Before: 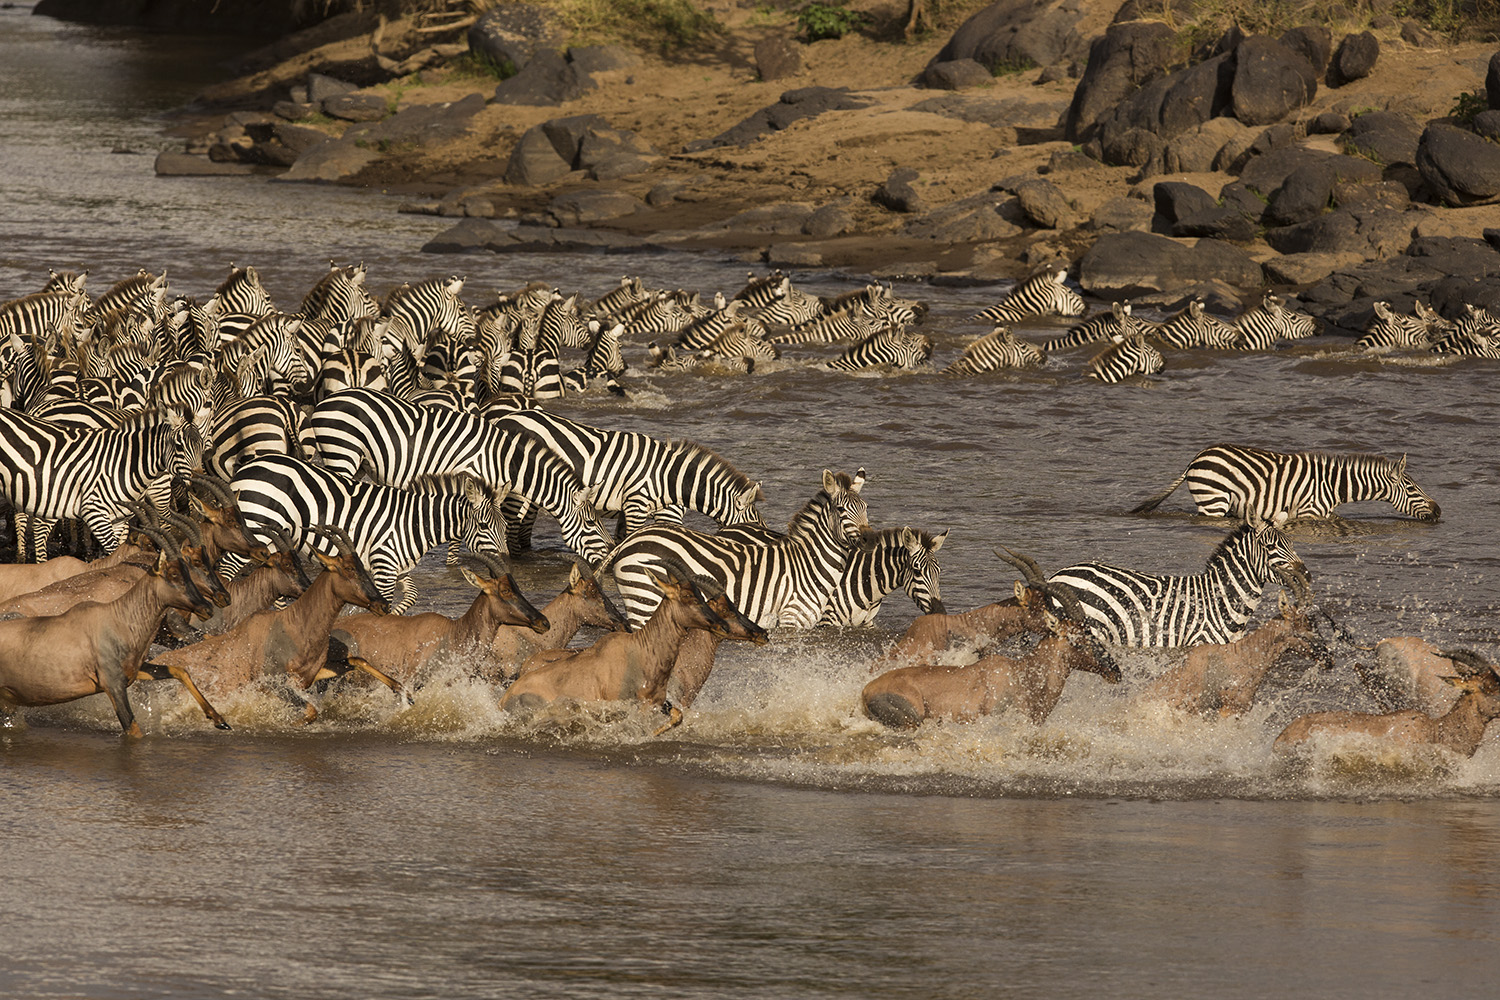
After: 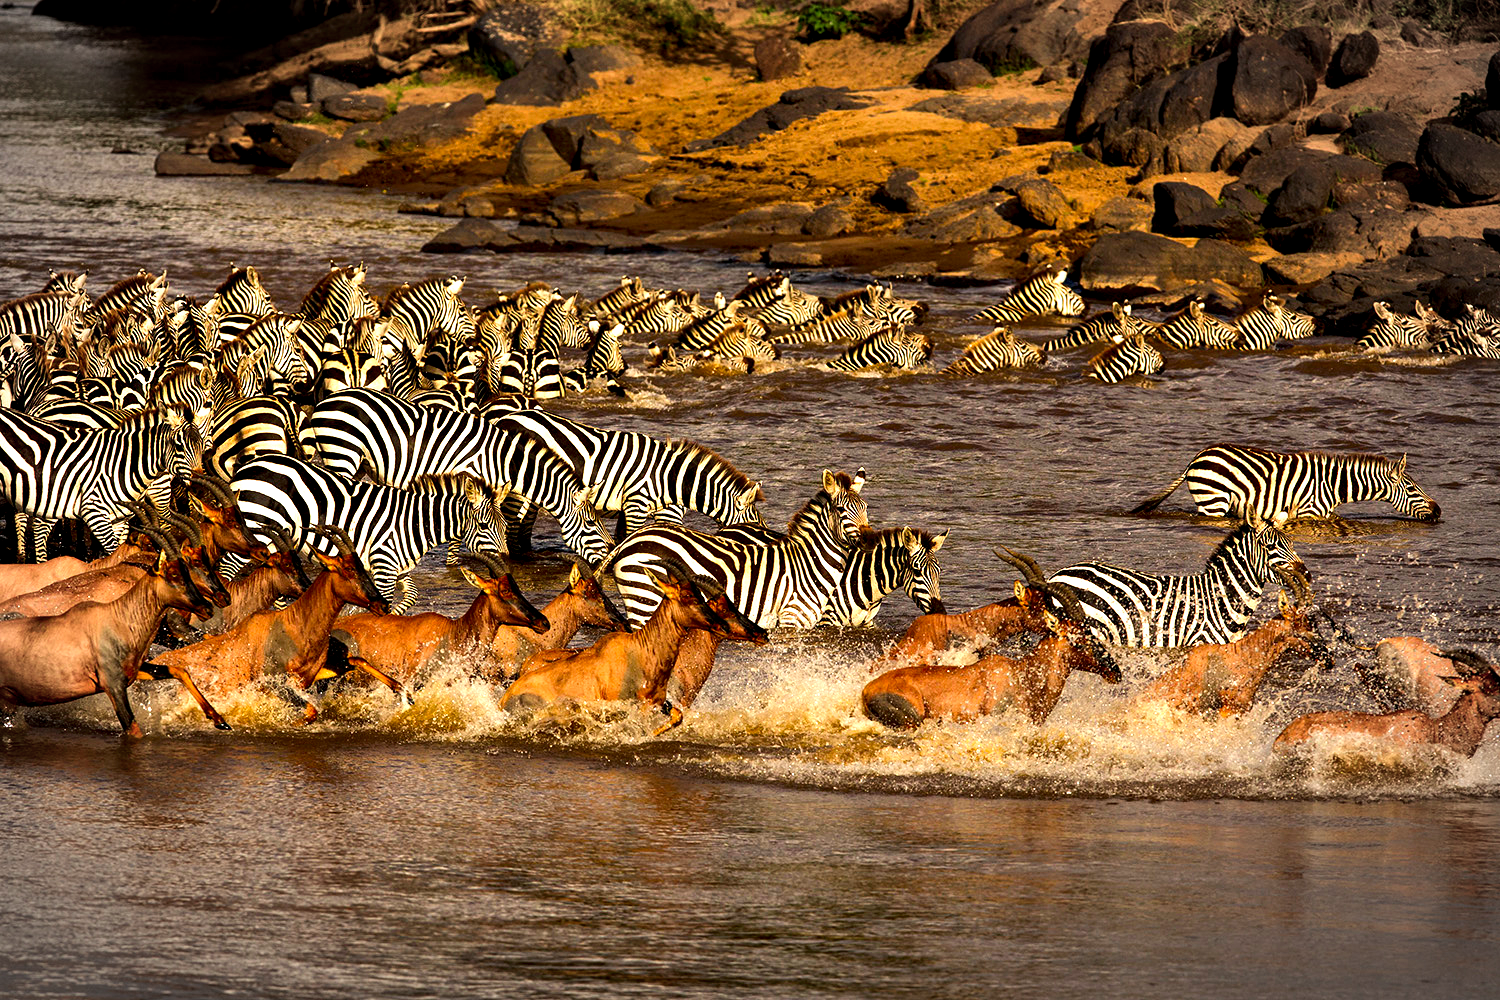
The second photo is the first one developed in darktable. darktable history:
vignetting: automatic ratio true, unbound false
contrast equalizer: y [[0.6 ×6], [0.55 ×6], [0 ×6], [0 ×6], [0 ×6]]
tone equalizer: -8 EV -0.394 EV, -7 EV -0.375 EV, -6 EV -0.329 EV, -5 EV -0.189 EV, -3 EV 0.204 EV, -2 EV 0.331 EV, -1 EV 0.394 EV, +0 EV 0.393 EV, edges refinement/feathering 500, mask exposure compensation -1.57 EV, preserve details no
color correction: highlights b* -0.025, saturation 1.82
